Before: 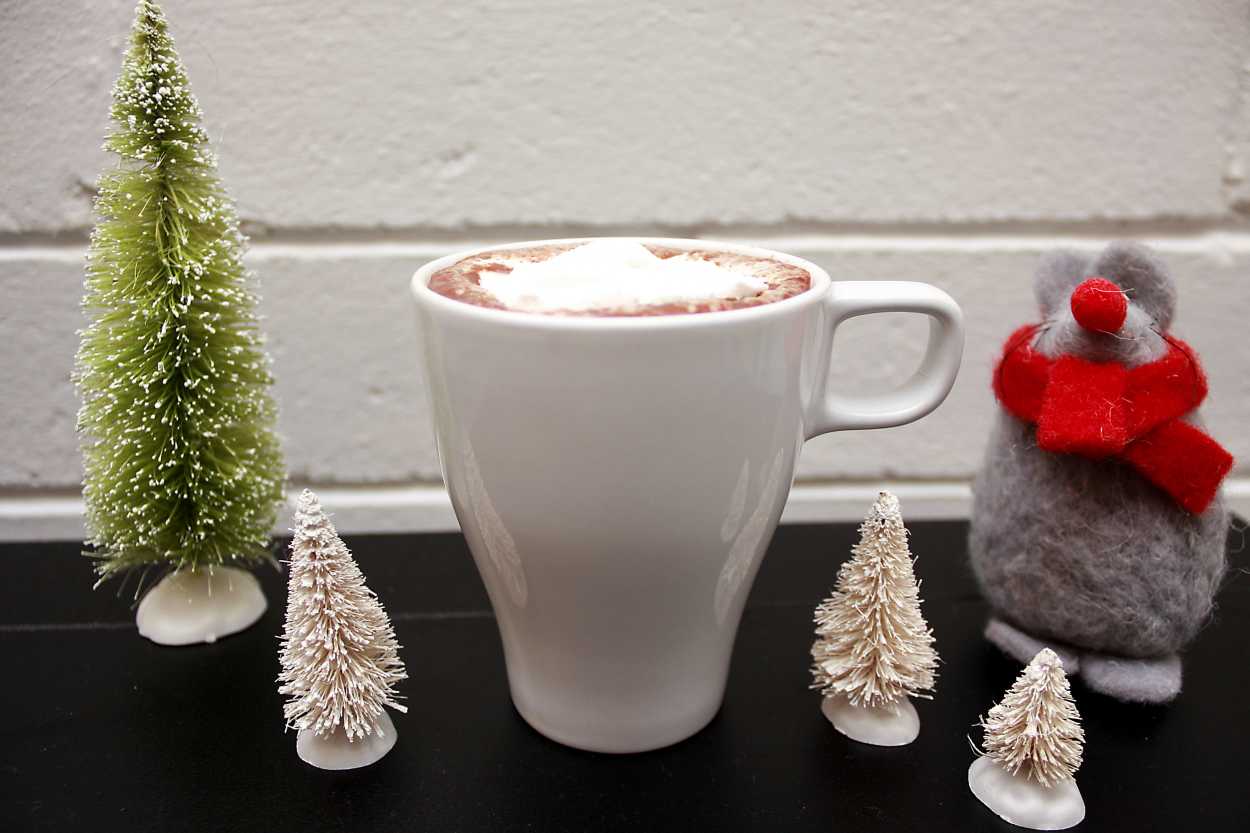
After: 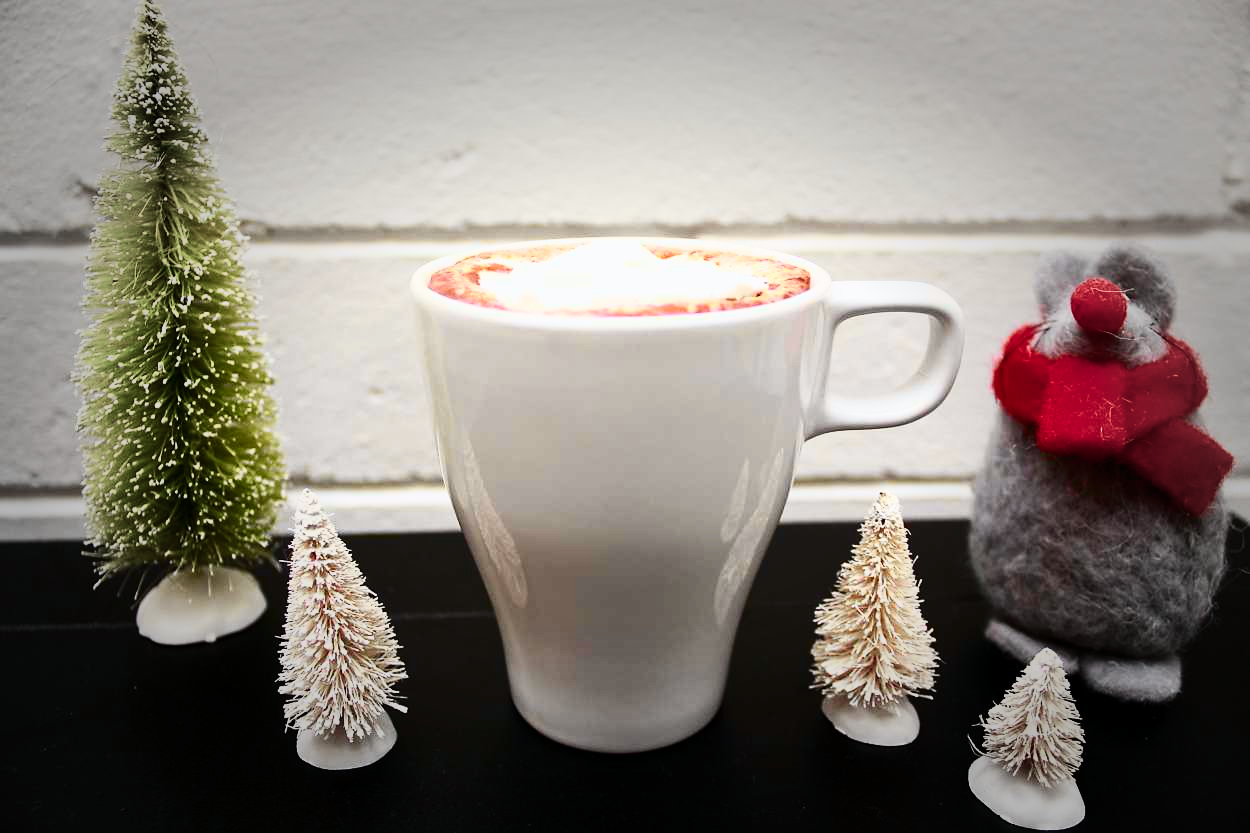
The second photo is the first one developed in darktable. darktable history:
vignetting: fall-off start 48.41%, automatic ratio true, width/height ratio 1.29, unbound false
tone curve: curves: ch0 [(0, 0) (0.187, 0.12) (0.384, 0.363) (0.577, 0.681) (0.735, 0.881) (0.864, 0.959) (1, 0.987)]; ch1 [(0, 0) (0.402, 0.36) (0.476, 0.466) (0.501, 0.501) (0.518, 0.514) (0.564, 0.614) (0.614, 0.664) (0.741, 0.829) (1, 1)]; ch2 [(0, 0) (0.429, 0.387) (0.483, 0.481) (0.503, 0.501) (0.522, 0.531) (0.564, 0.605) (0.615, 0.697) (0.702, 0.774) (1, 0.895)], color space Lab, independent channels
